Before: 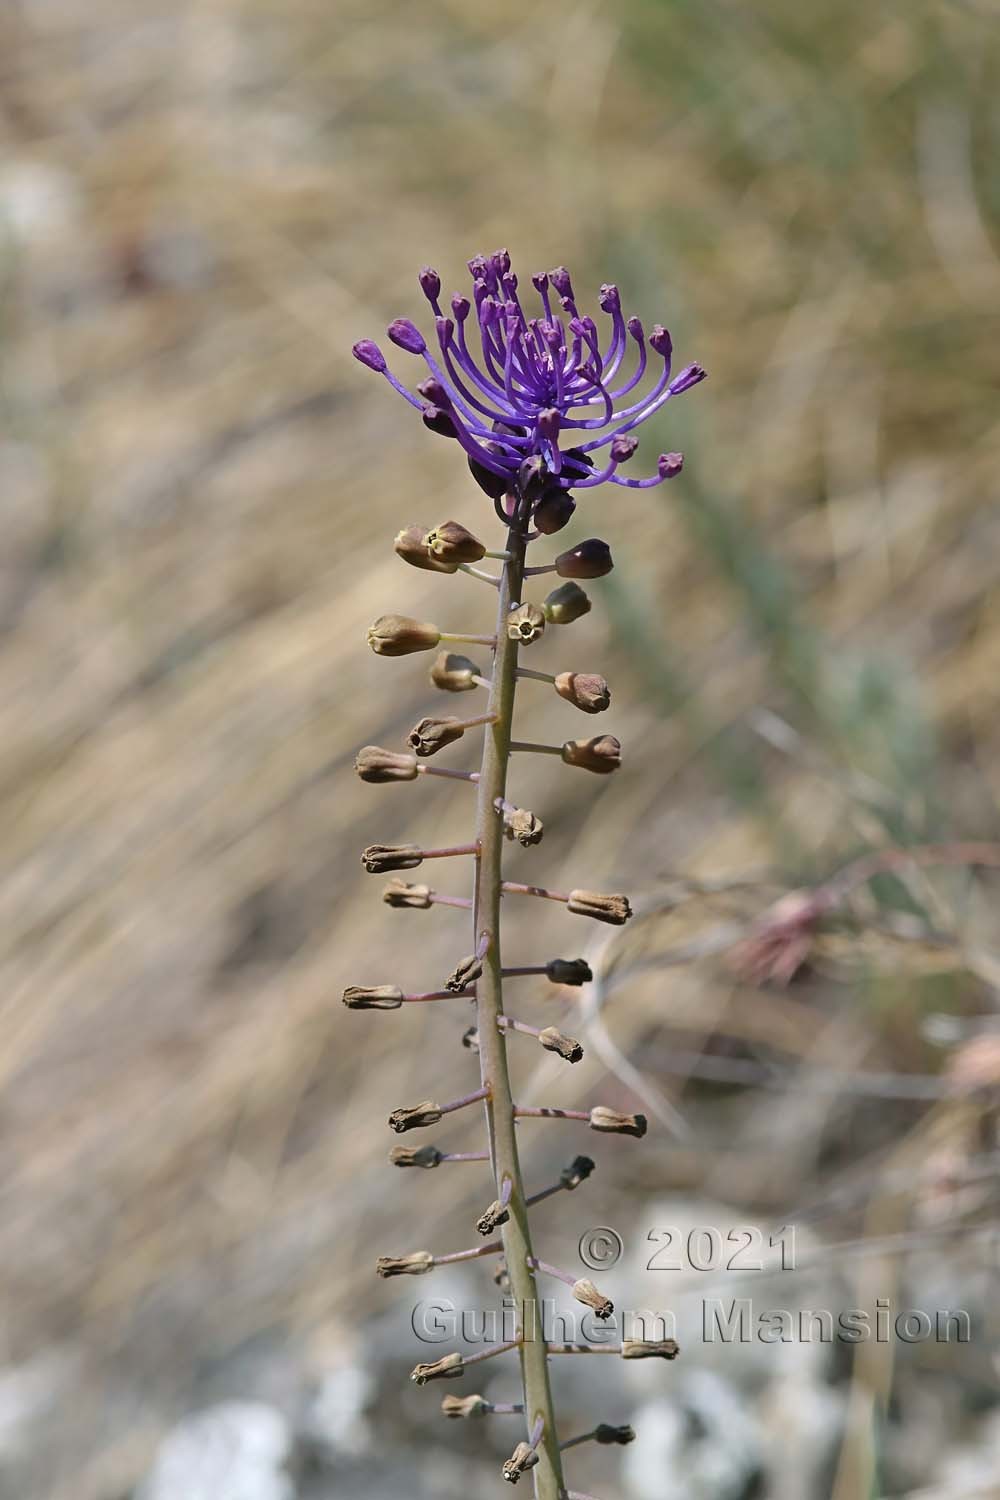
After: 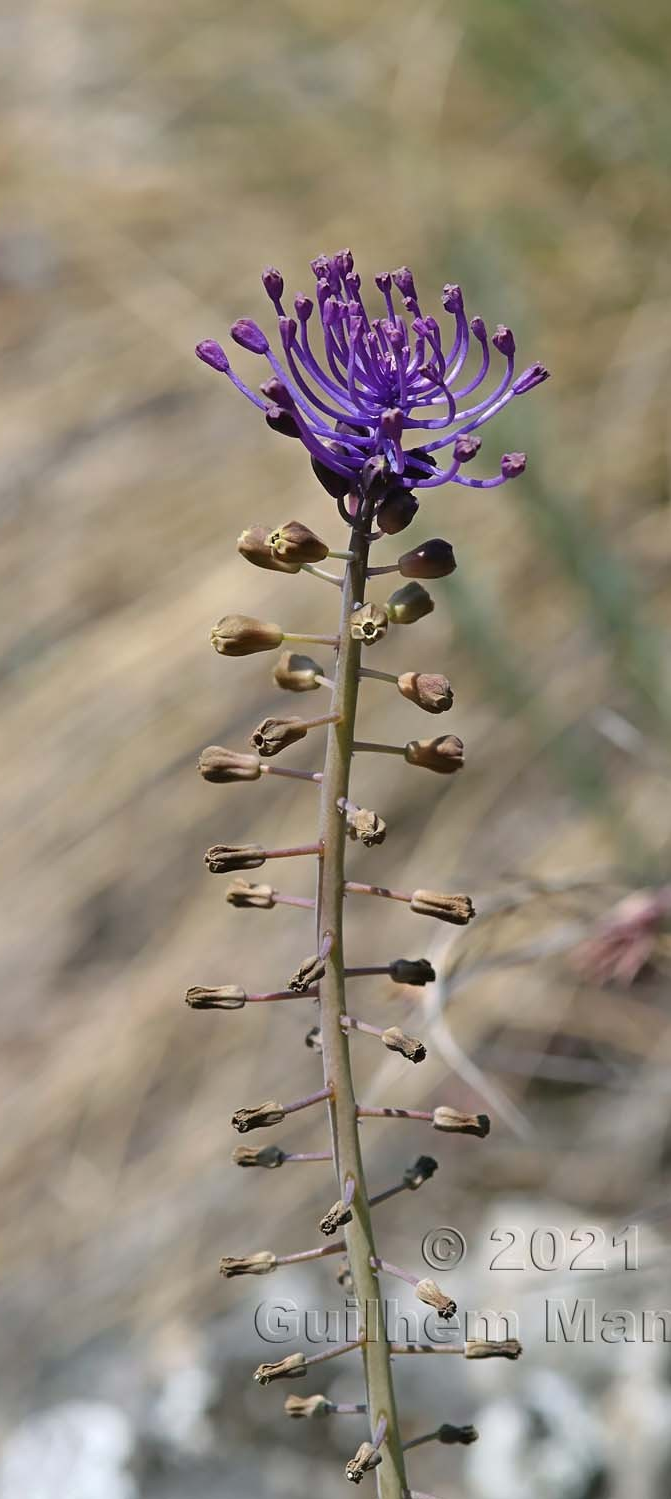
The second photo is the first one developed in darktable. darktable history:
crop and rotate: left 15.732%, right 17.073%
